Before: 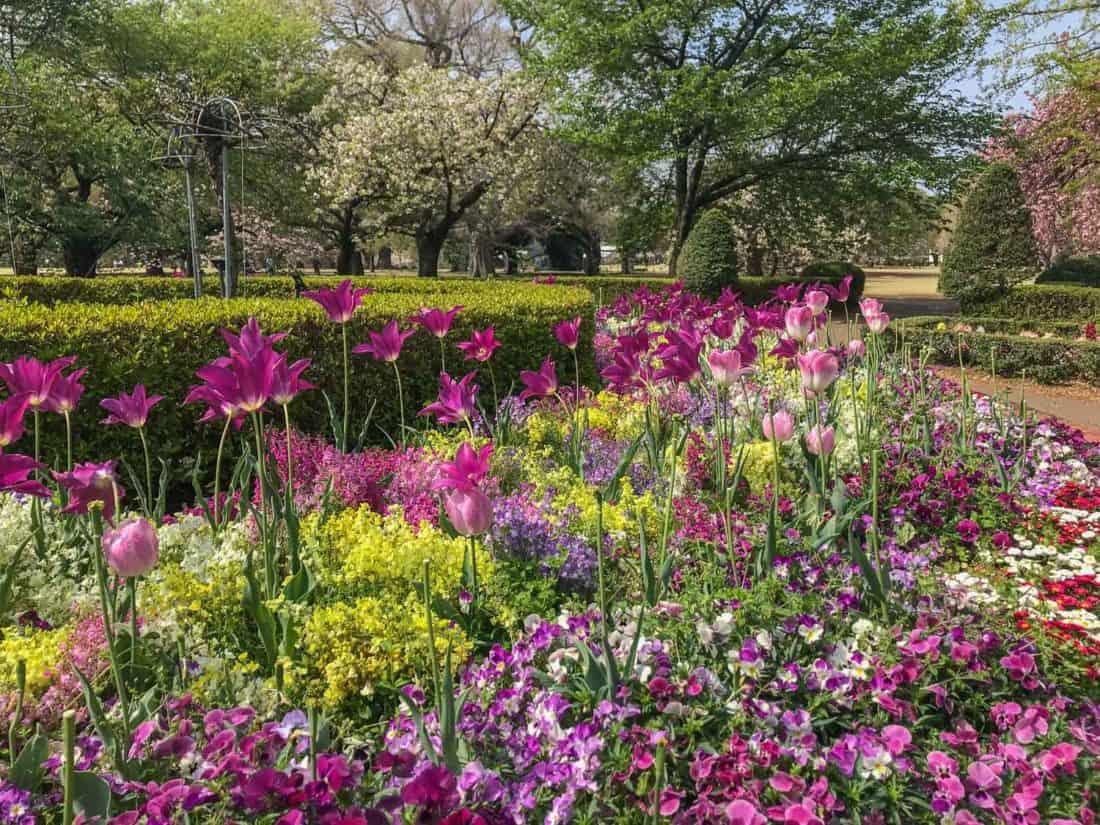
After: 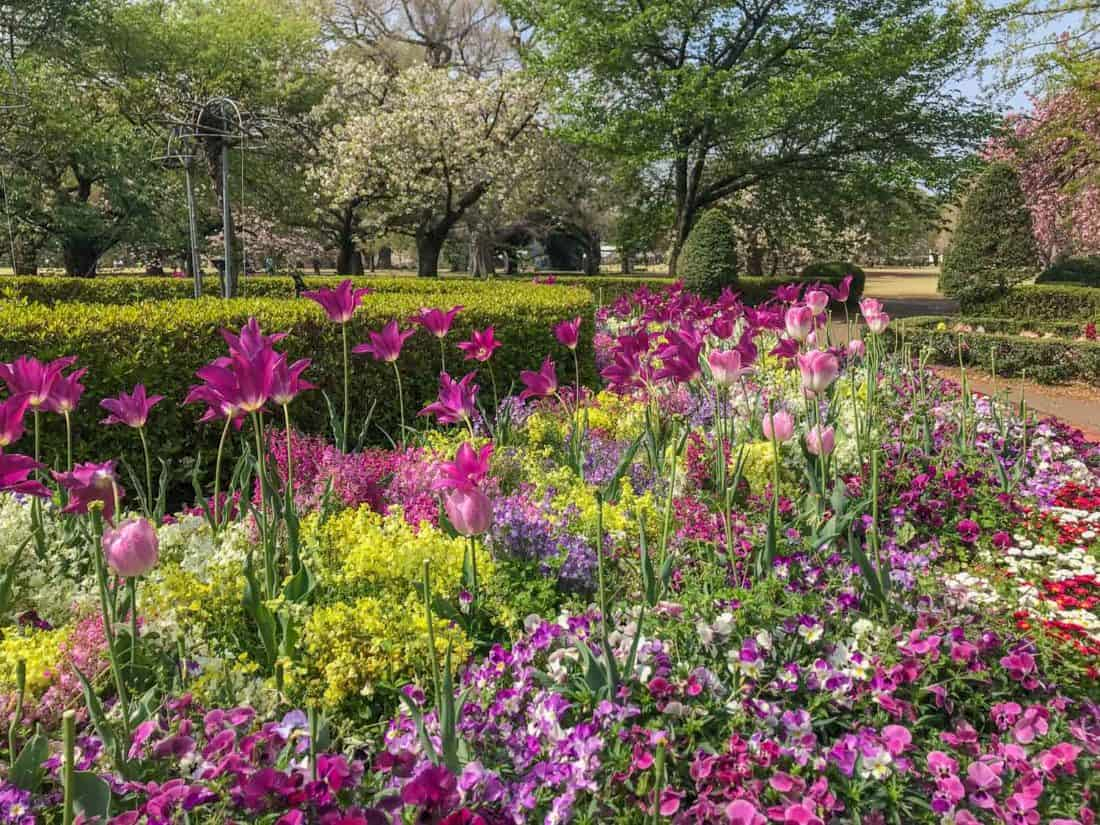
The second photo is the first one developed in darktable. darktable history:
levels: levels [0.018, 0.493, 1]
